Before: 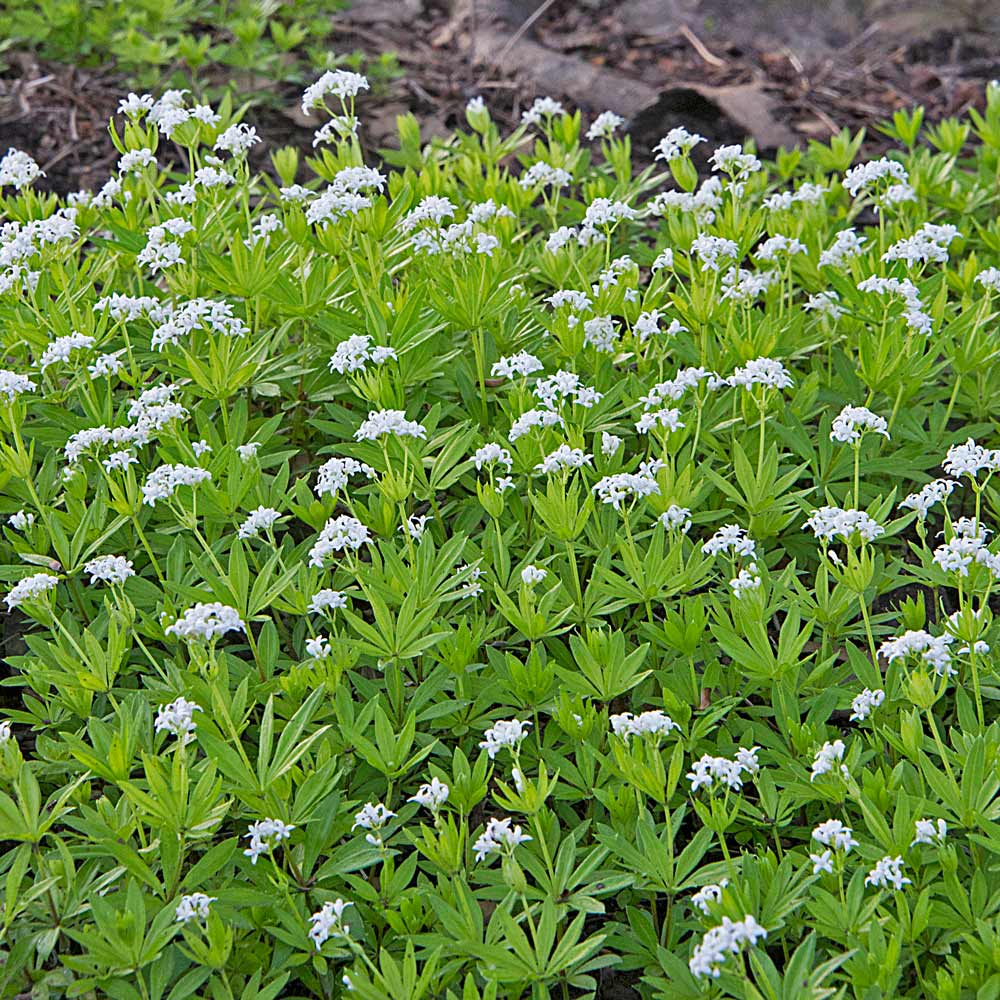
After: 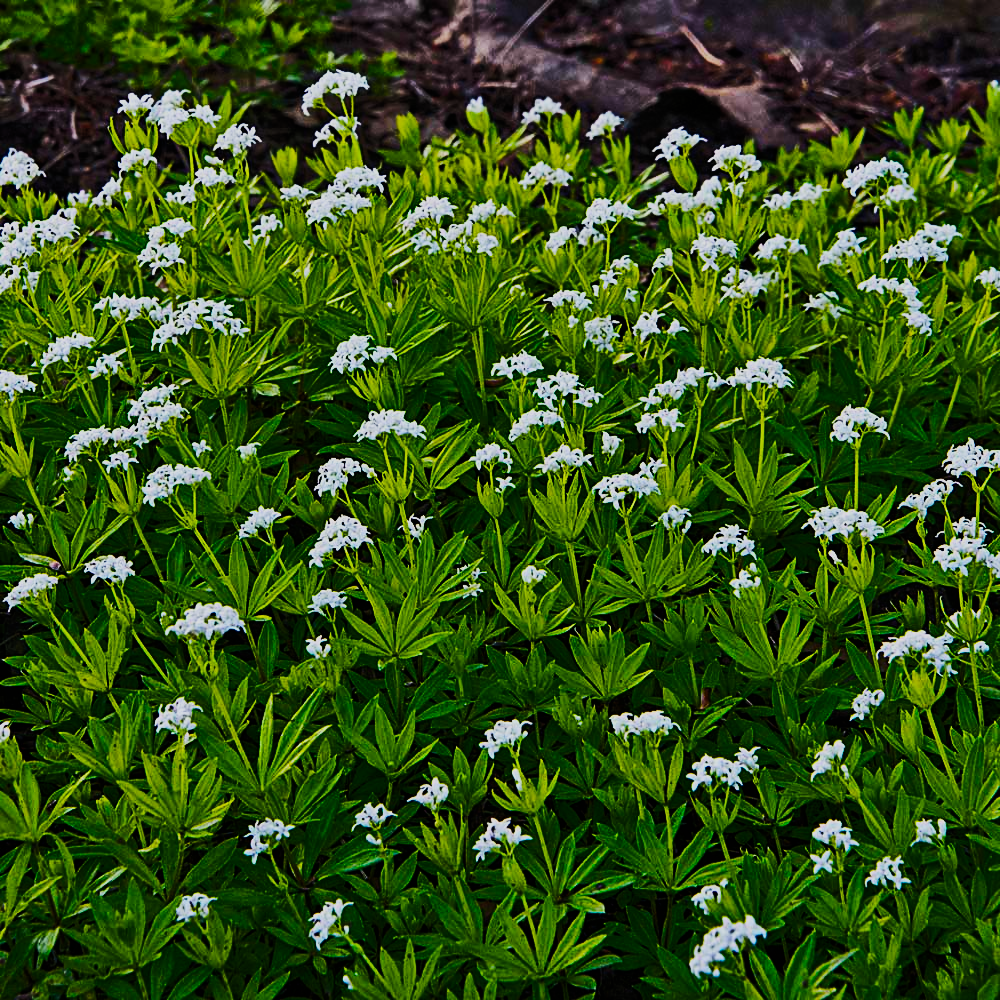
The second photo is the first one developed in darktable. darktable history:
color balance rgb: linear chroma grading › global chroma 40.15%, perceptual saturation grading › global saturation 60.58%, perceptual saturation grading › highlights 20.44%, perceptual saturation grading › shadows -50.36%, perceptual brilliance grading › highlights 2.19%, perceptual brilliance grading › mid-tones -50.36%, perceptual brilliance grading › shadows -50.36%
sigmoid: skew -0.2, preserve hue 0%, red attenuation 0.1, red rotation 0.035, green attenuation 0.1, green rotation -0.017, blue attenuation 0.15, blue rotation -0.052, base primaries Rec2020
